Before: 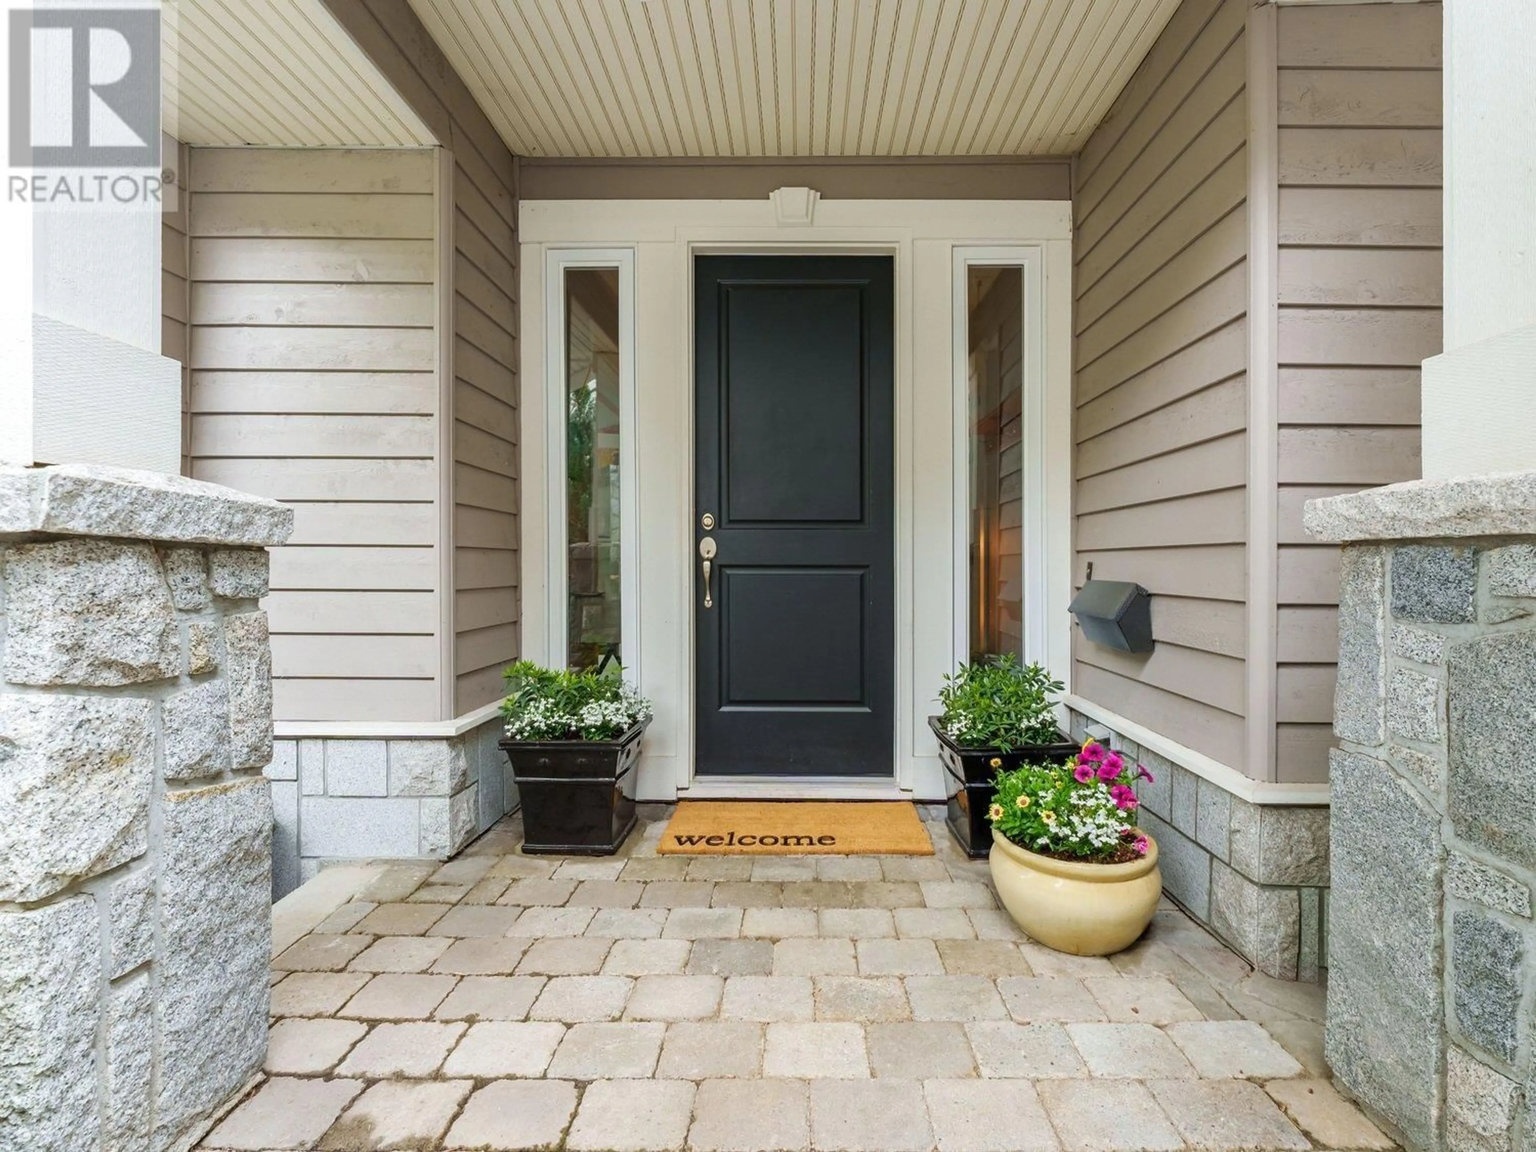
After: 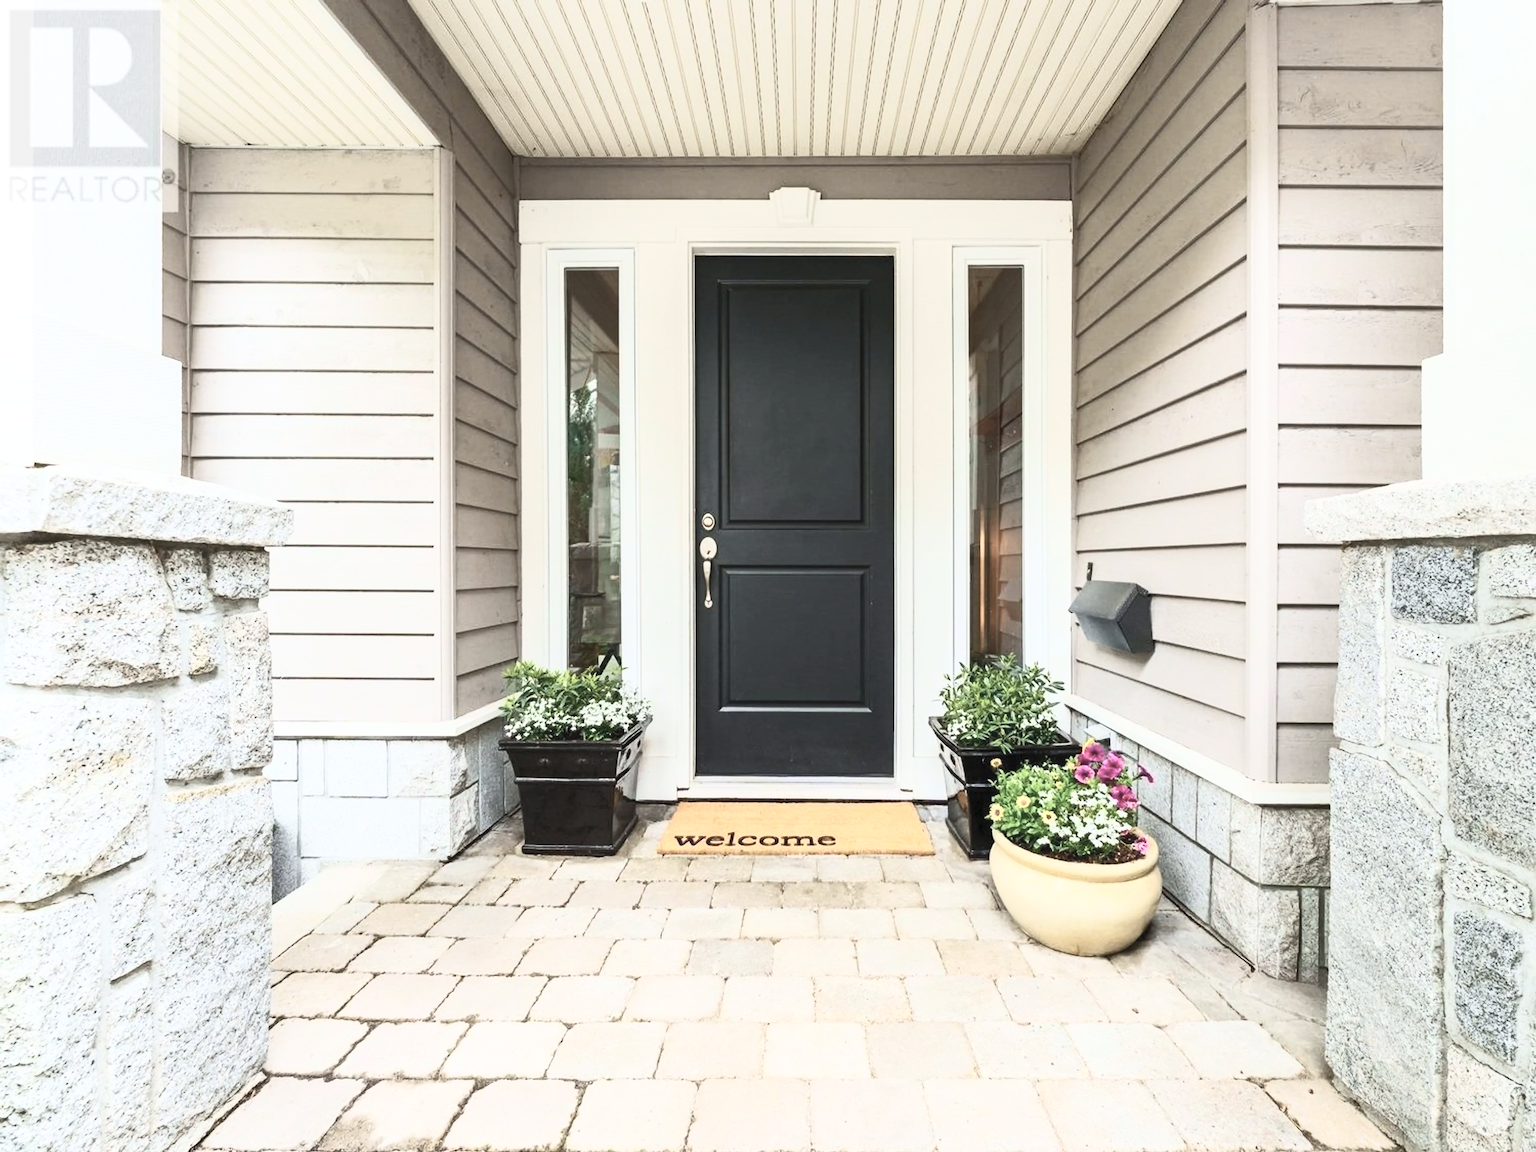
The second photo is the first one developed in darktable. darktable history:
contrast brightness saturation: contrast 0.562, brightness 0.569, saturation -0.325
